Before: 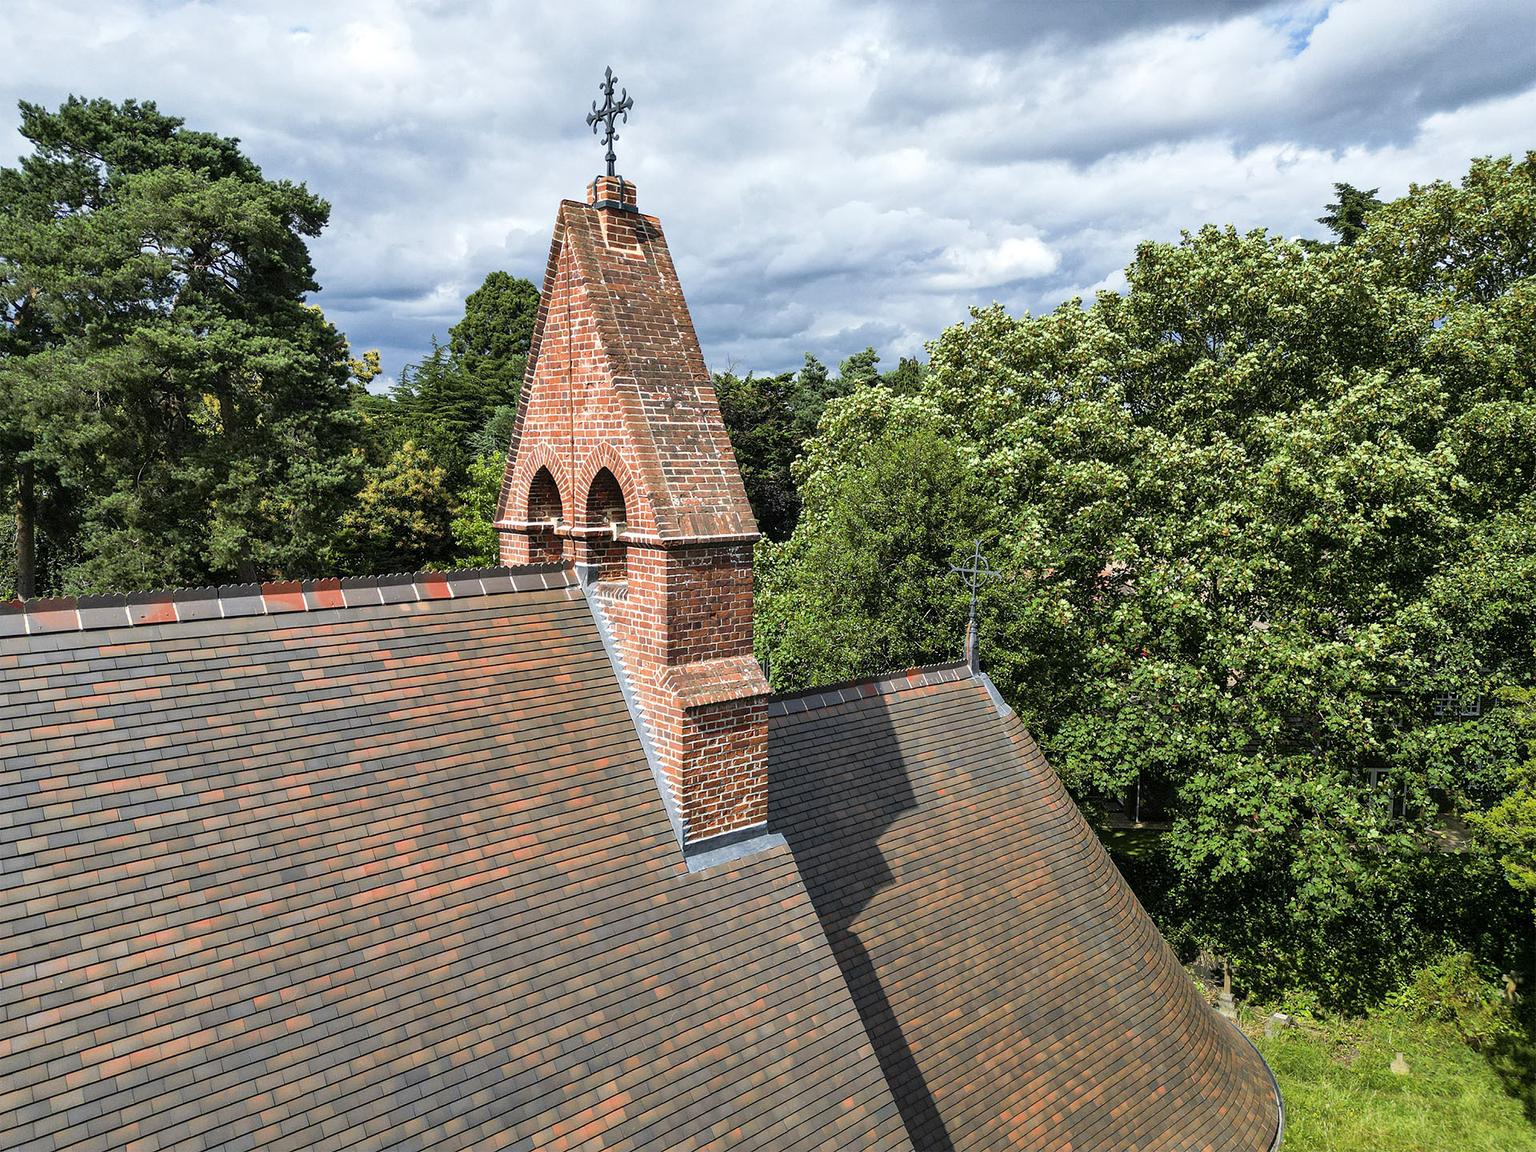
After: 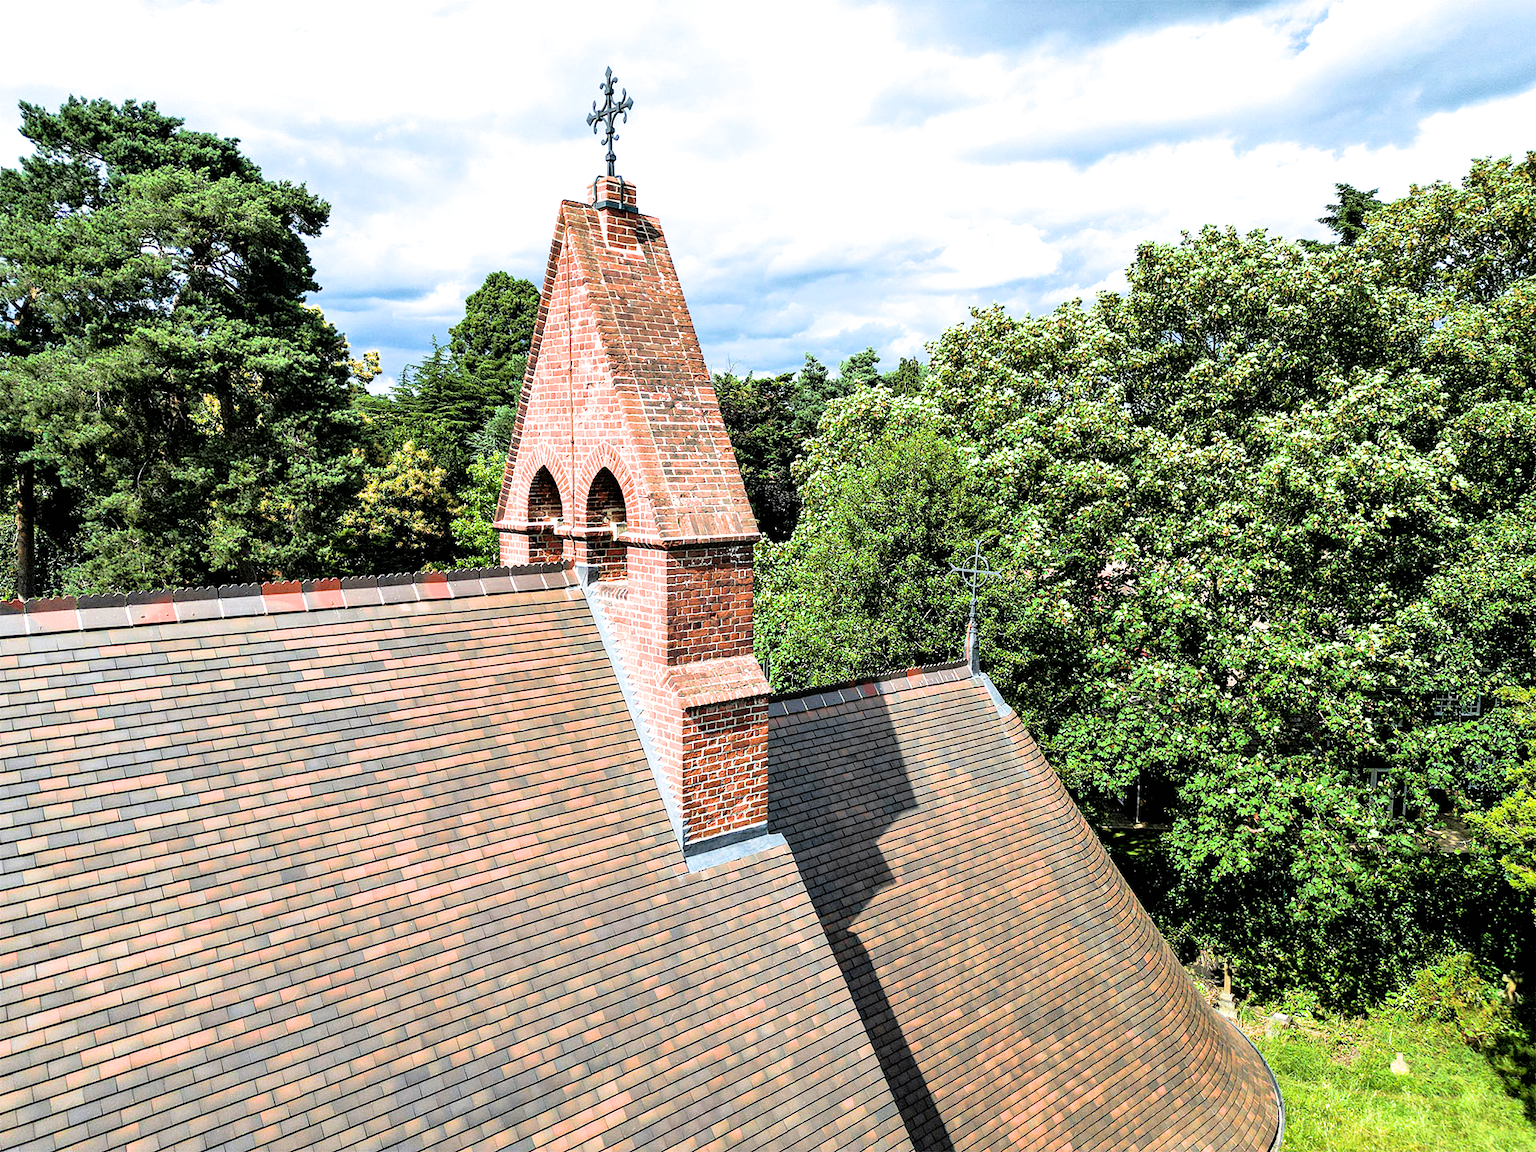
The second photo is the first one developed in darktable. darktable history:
filmic rgb: black relative exposure -4.93 EV, white relative exposure 2.84 EV, hardness 3.72
exposure: black level correction -0.001, exposure 0.9 EV, compensate exposure bias true, compensate highlight preservation false
